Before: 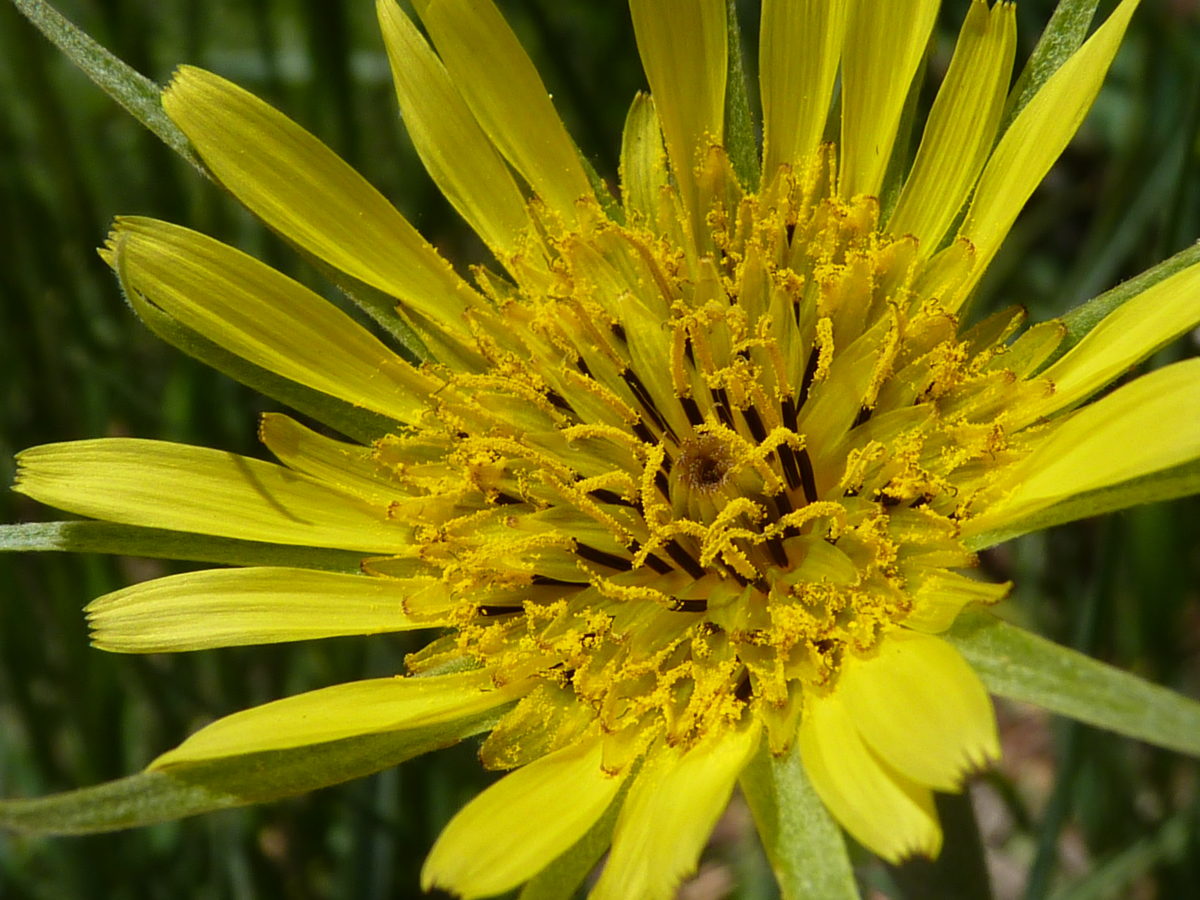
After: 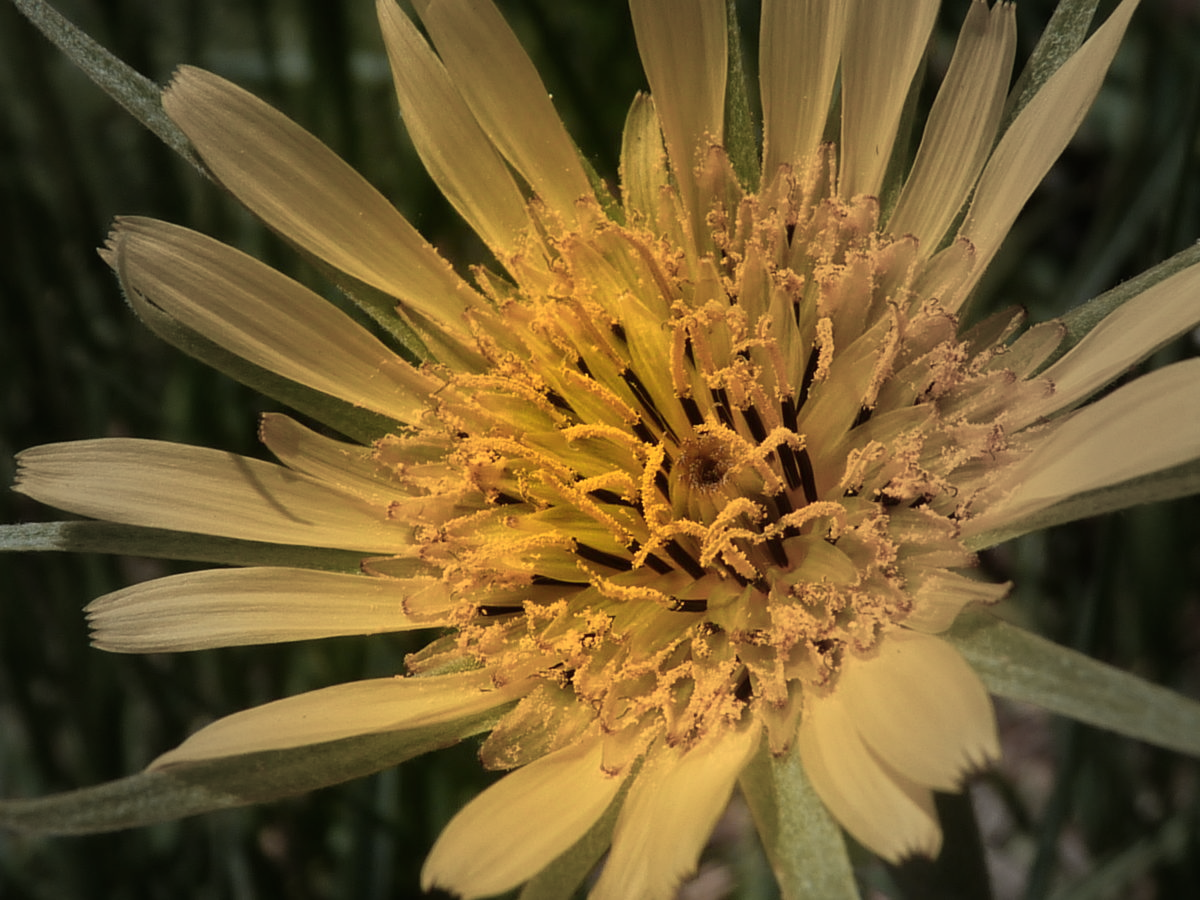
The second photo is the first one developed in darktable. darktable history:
vignetting: fall-off start 15.91%, fall-off radius 99.09%, width/height ratio 0.724, unbound false
color zones: curves: ch1 [(0, 0.455) (0.063, 0.455) (0.286, 0.495) (0.429, 0.5) (0.571, 0.5) (0.714, 0.5) (0.857, 0.5) (1, 0.455)]; ch2 [(0, 0.532) (0.063, 0.521) (0.233, 0.447) (0.429, 0.489) (0.571, 0.5) (0.714, 0.5) (0.857, 0.5) (1, 0.532)]
